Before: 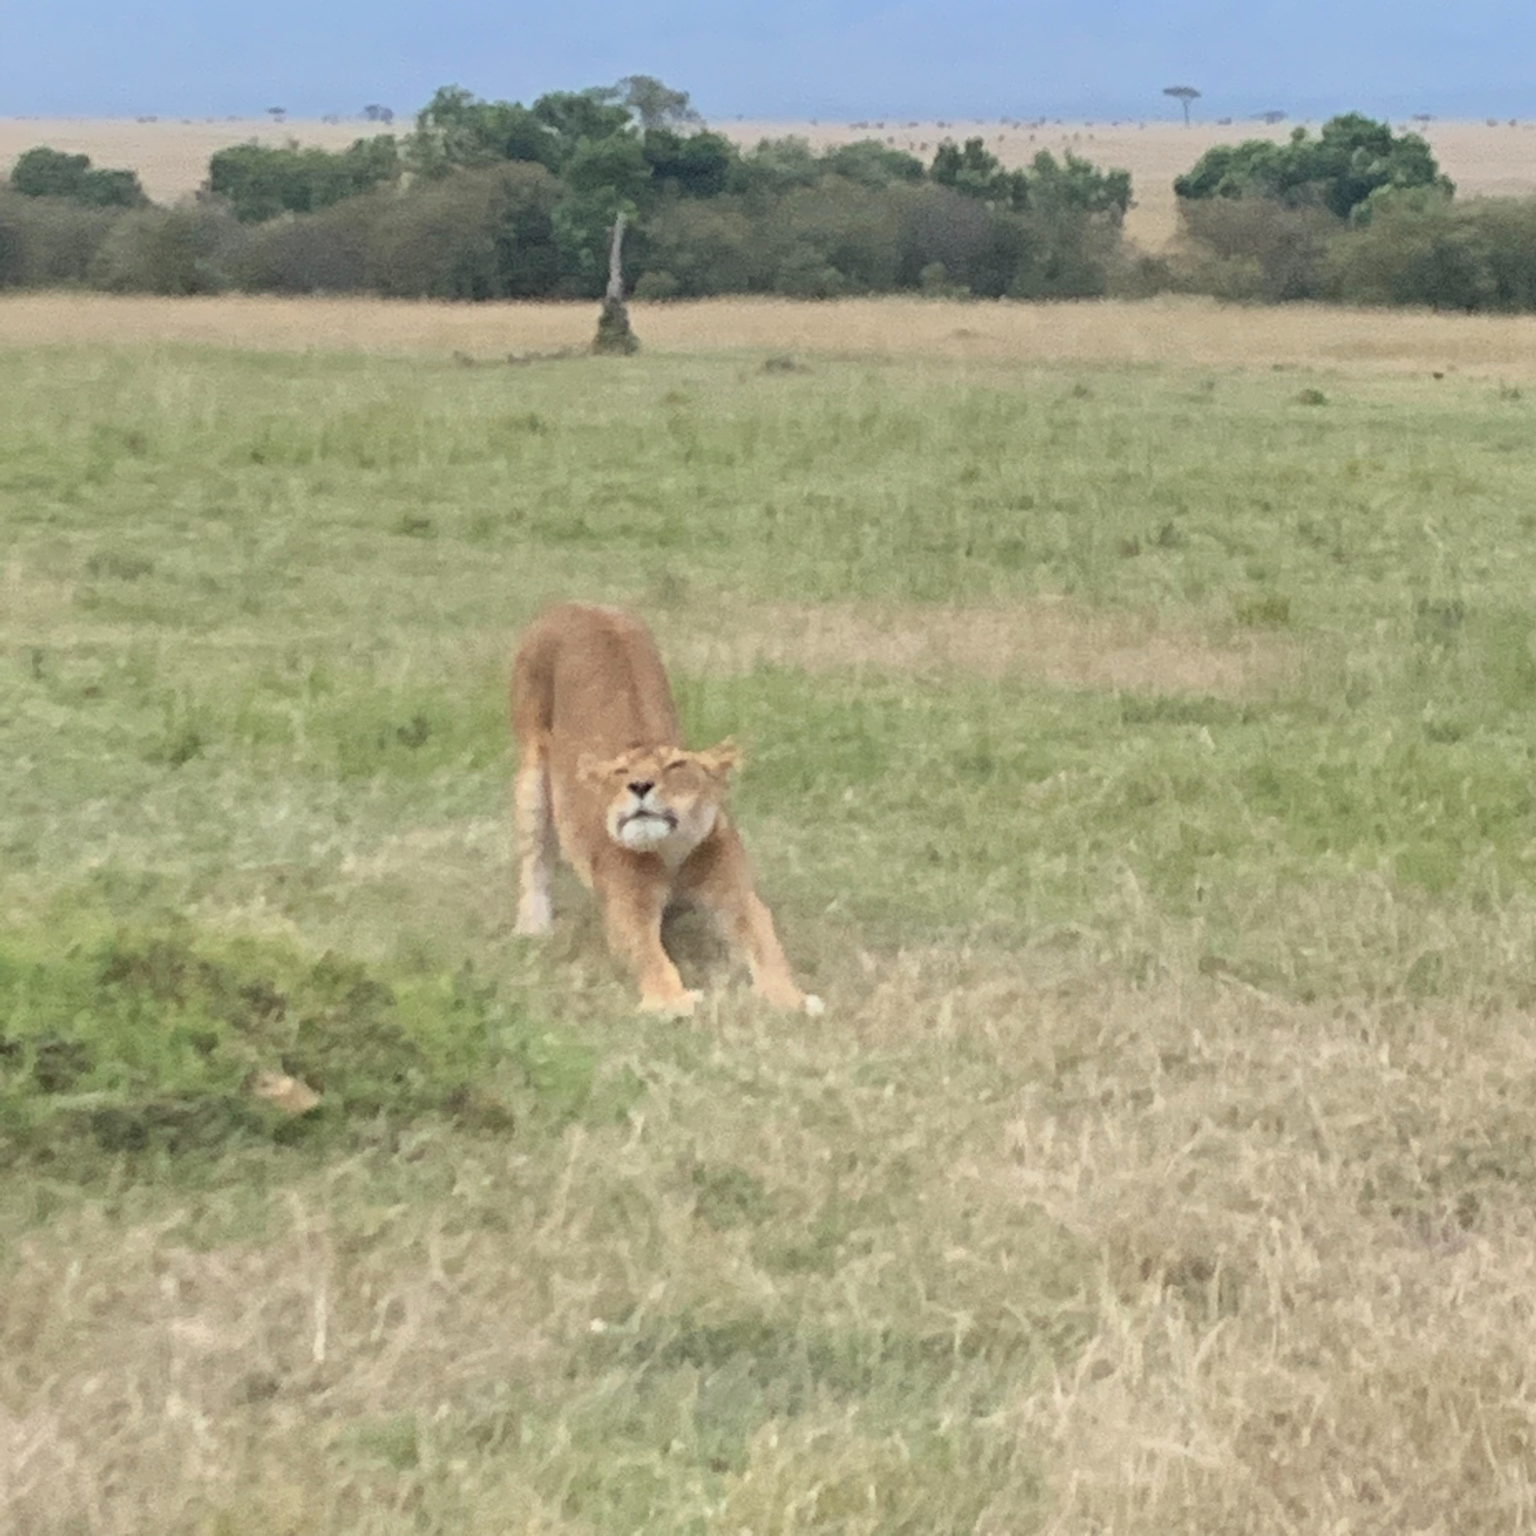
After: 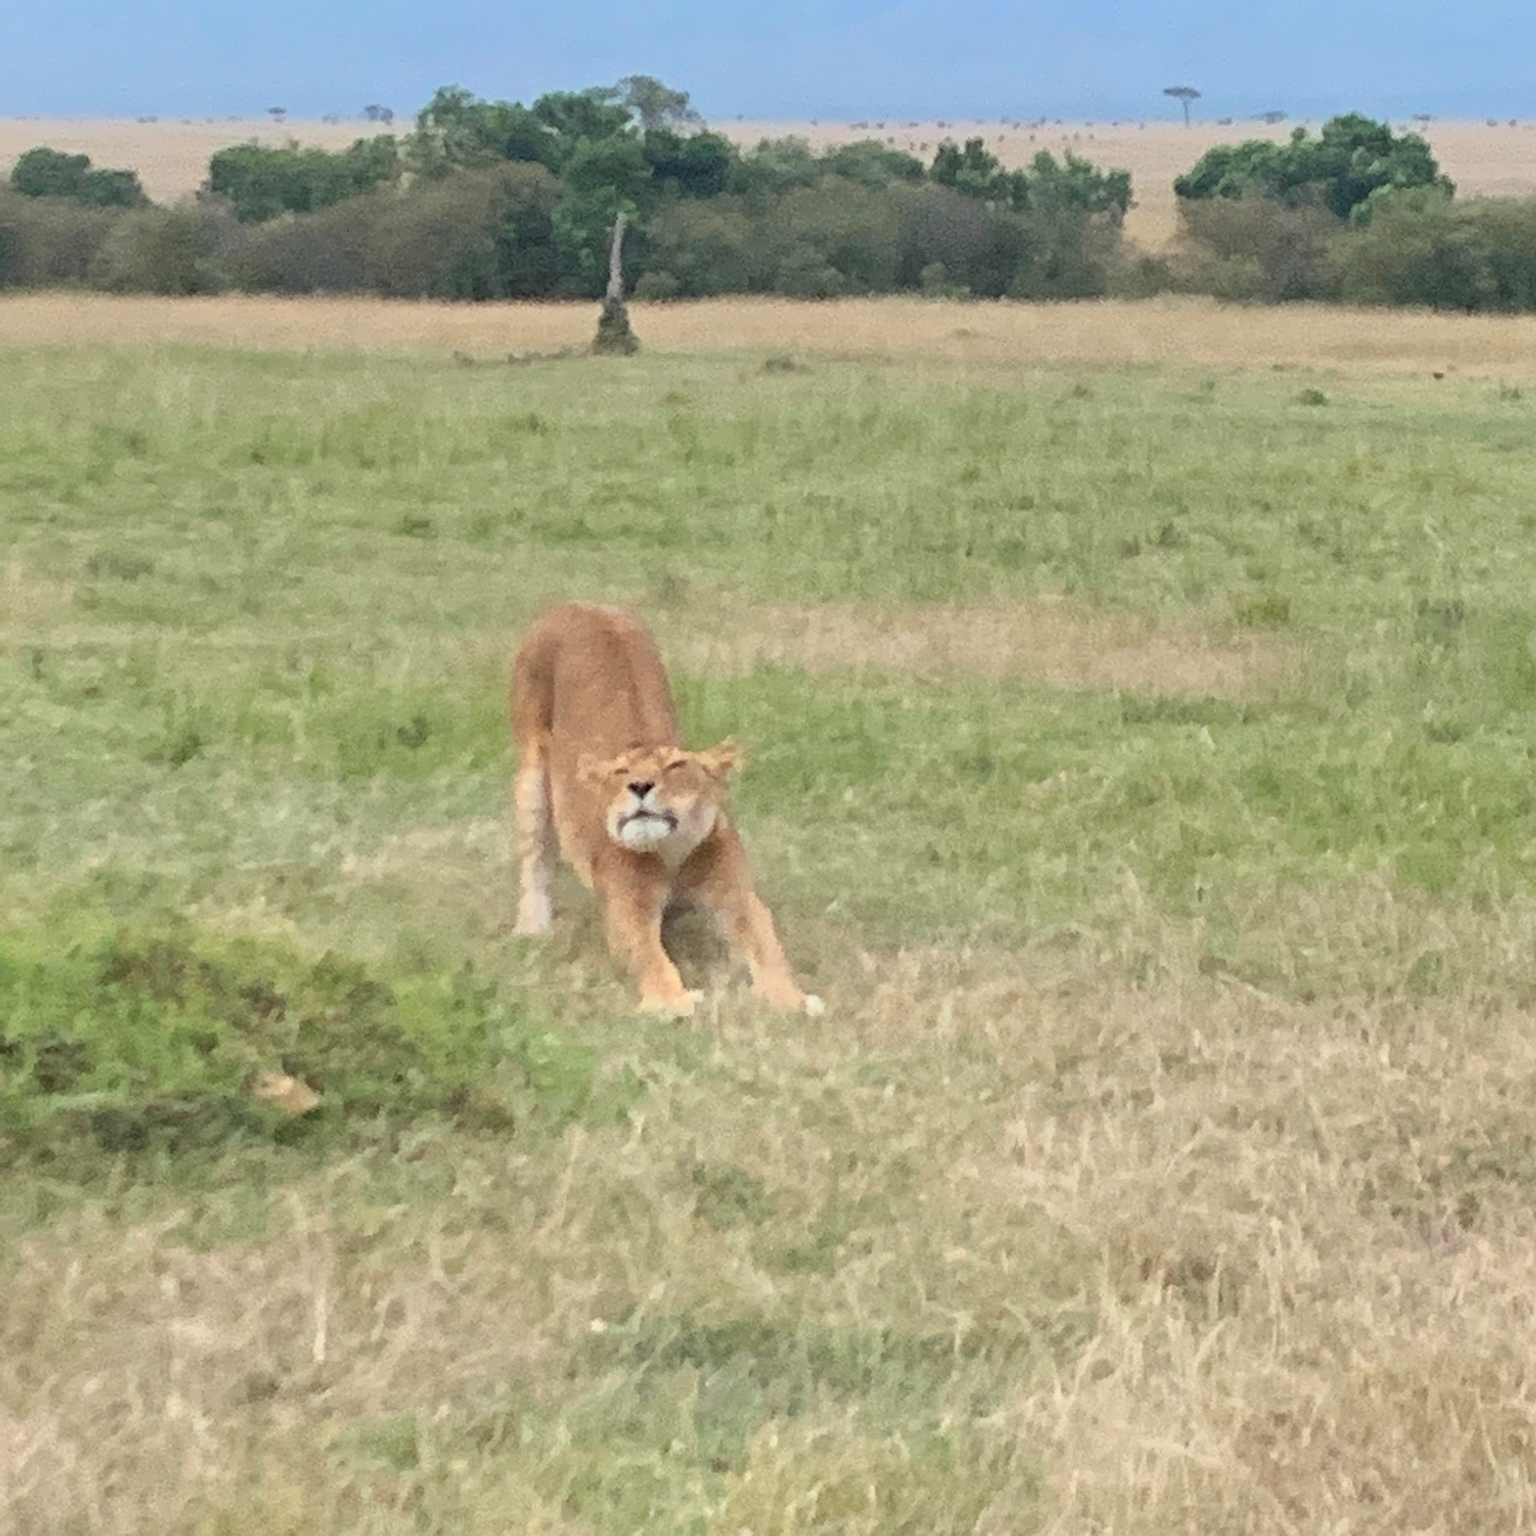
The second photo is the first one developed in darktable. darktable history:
sharpen: on, module defaults
contrast brightness saturation: contrast 0.073
